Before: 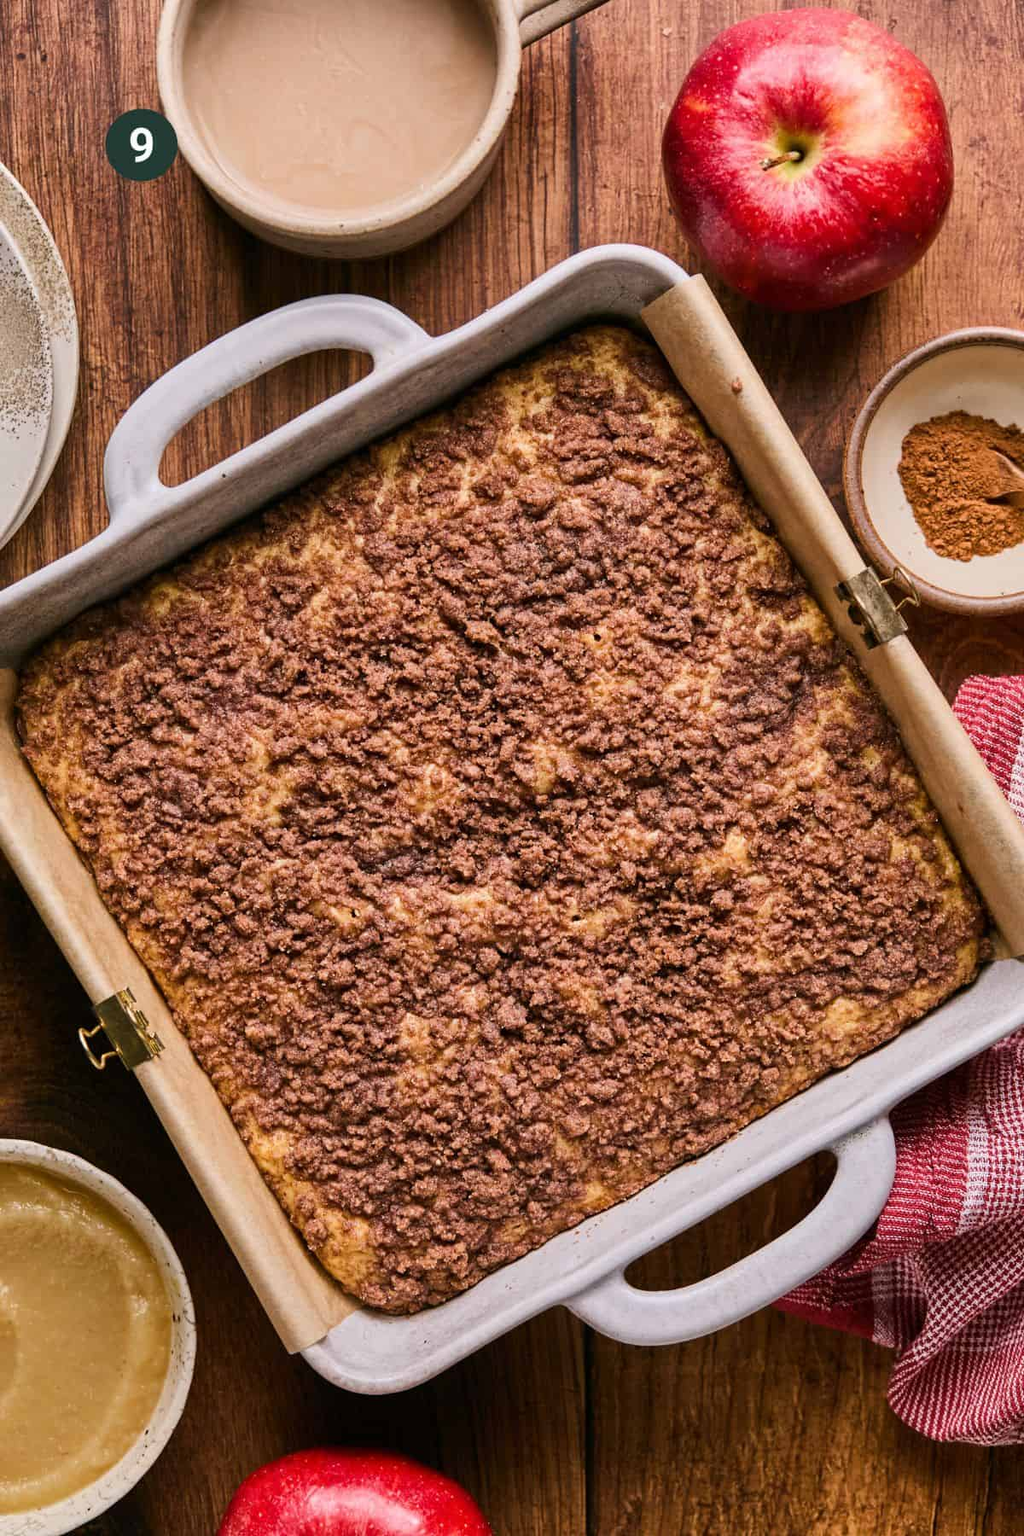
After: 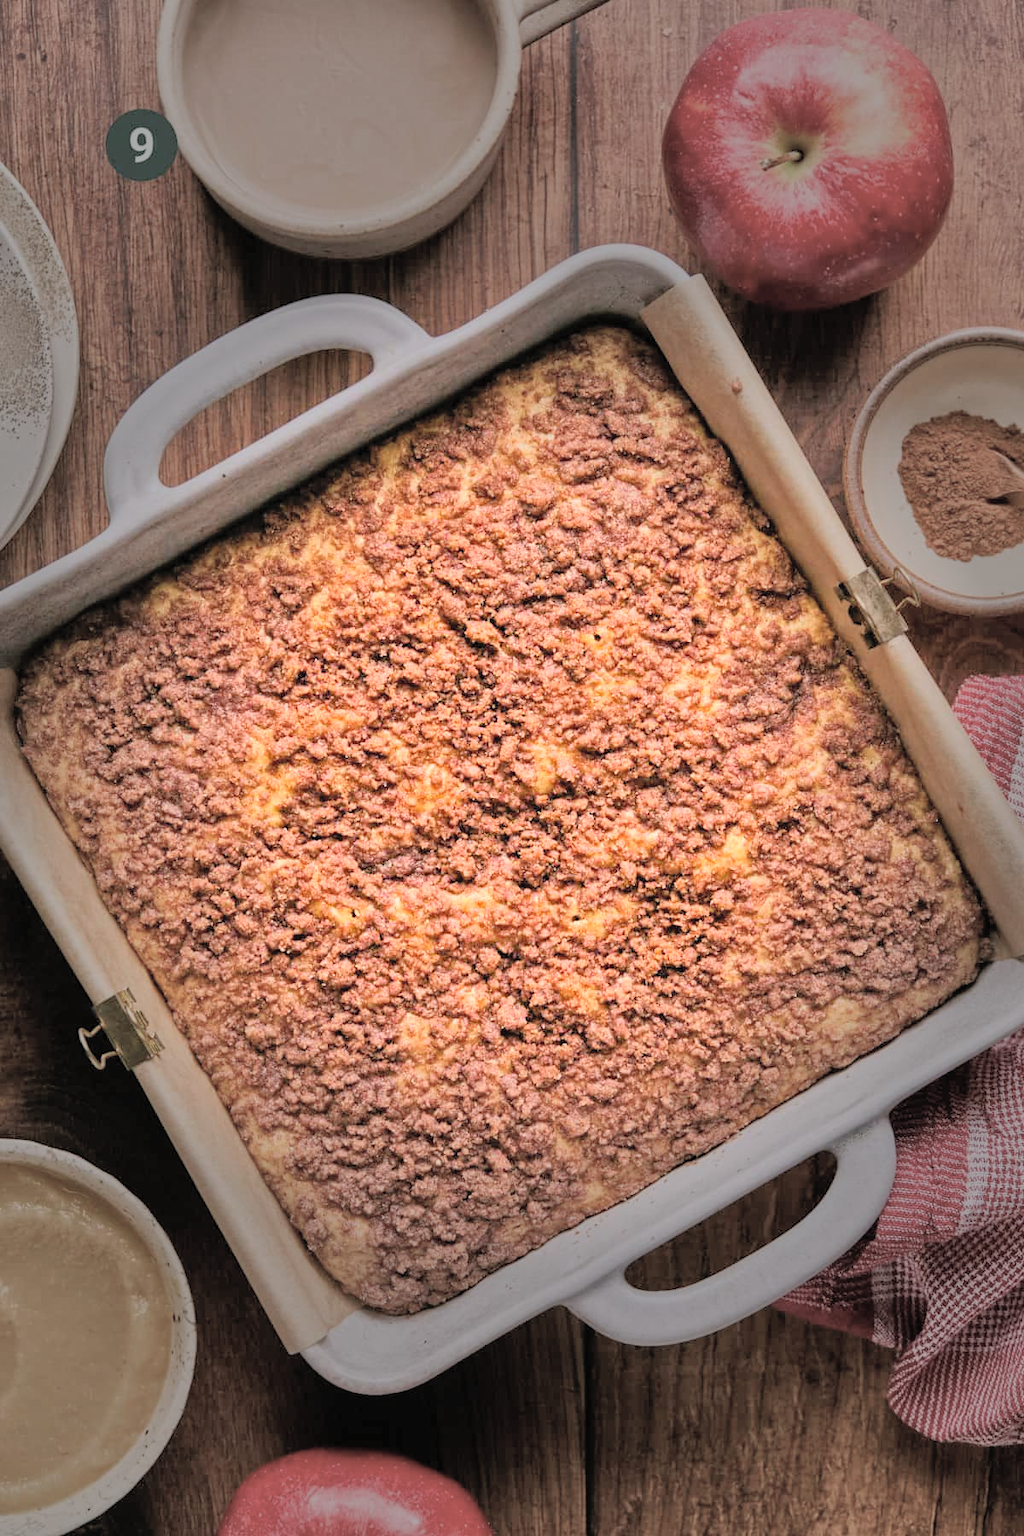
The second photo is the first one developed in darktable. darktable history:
exposure: exposure -0.462 EV, compensate highlight preservation false
vignetting: fall-off start 31.28%, fall-off radius 34.64%, brightness -0.575
contrast brightness saturation: contrast 0.1, brightness 0.3, saturation 0.14
tone equalizer: -7 EV 0.15 EV, -6 EV 0.6 EV, -5 EV 1.15 EV, -4 EV 1.33 EV, -3 EV 1.15 EV, -2 EV 0.6 EV, -1 EV 0.15 EV, mask exposure compensation -0.5 EV
